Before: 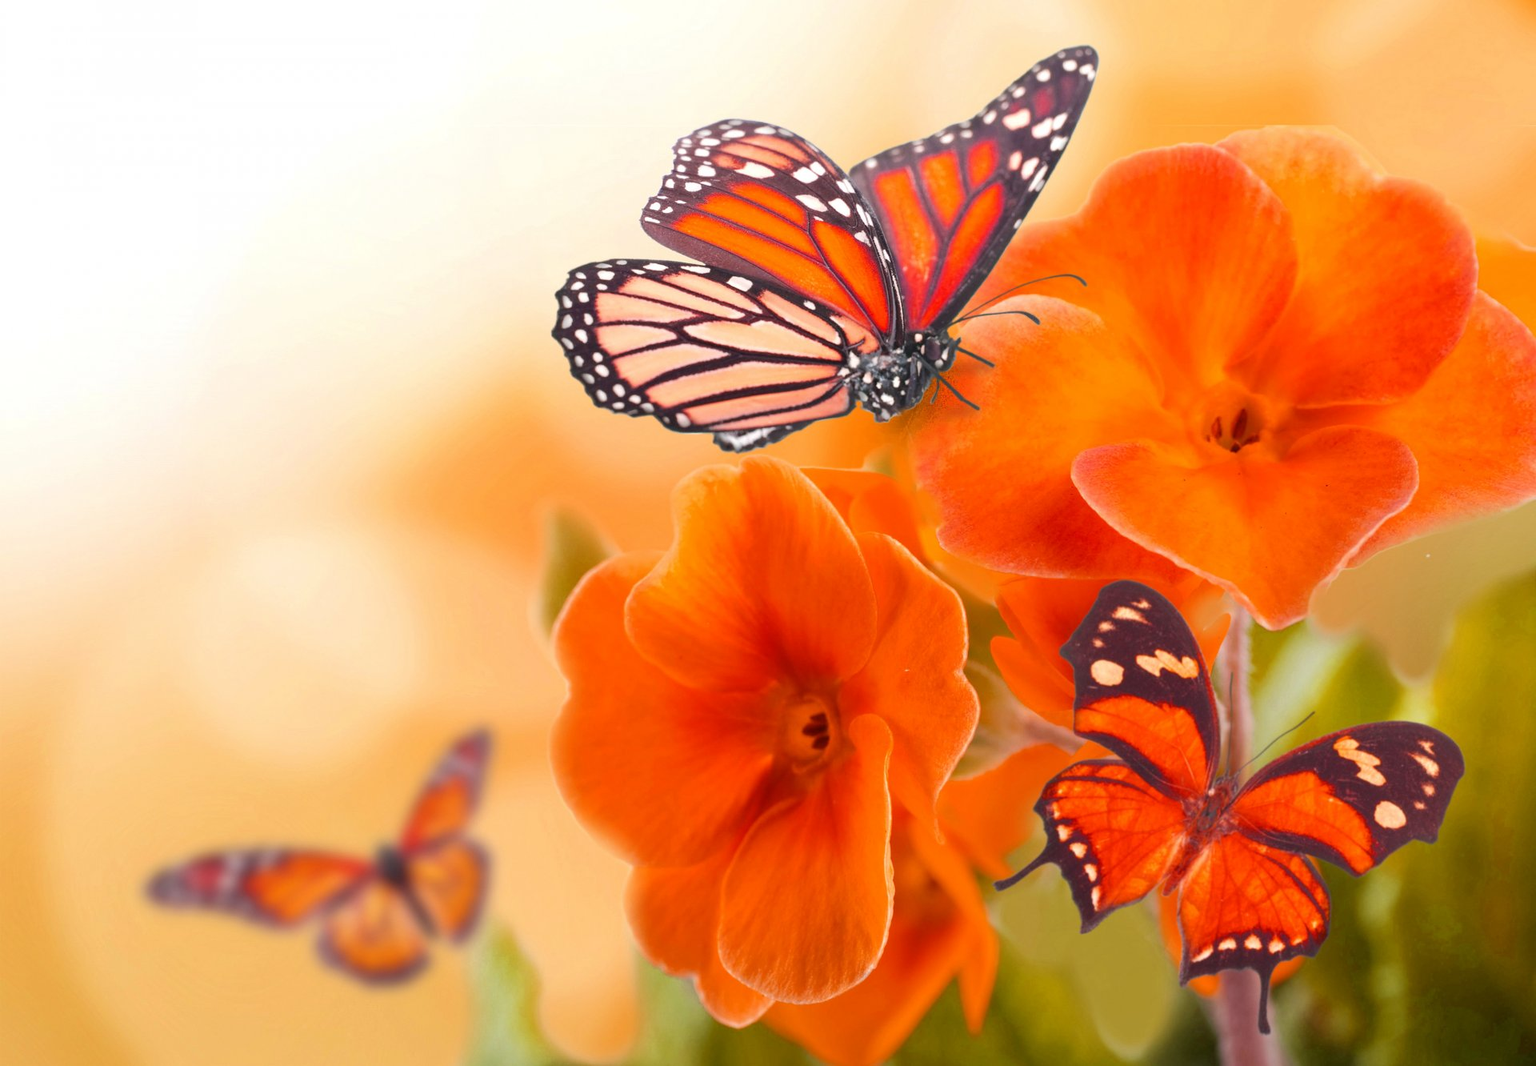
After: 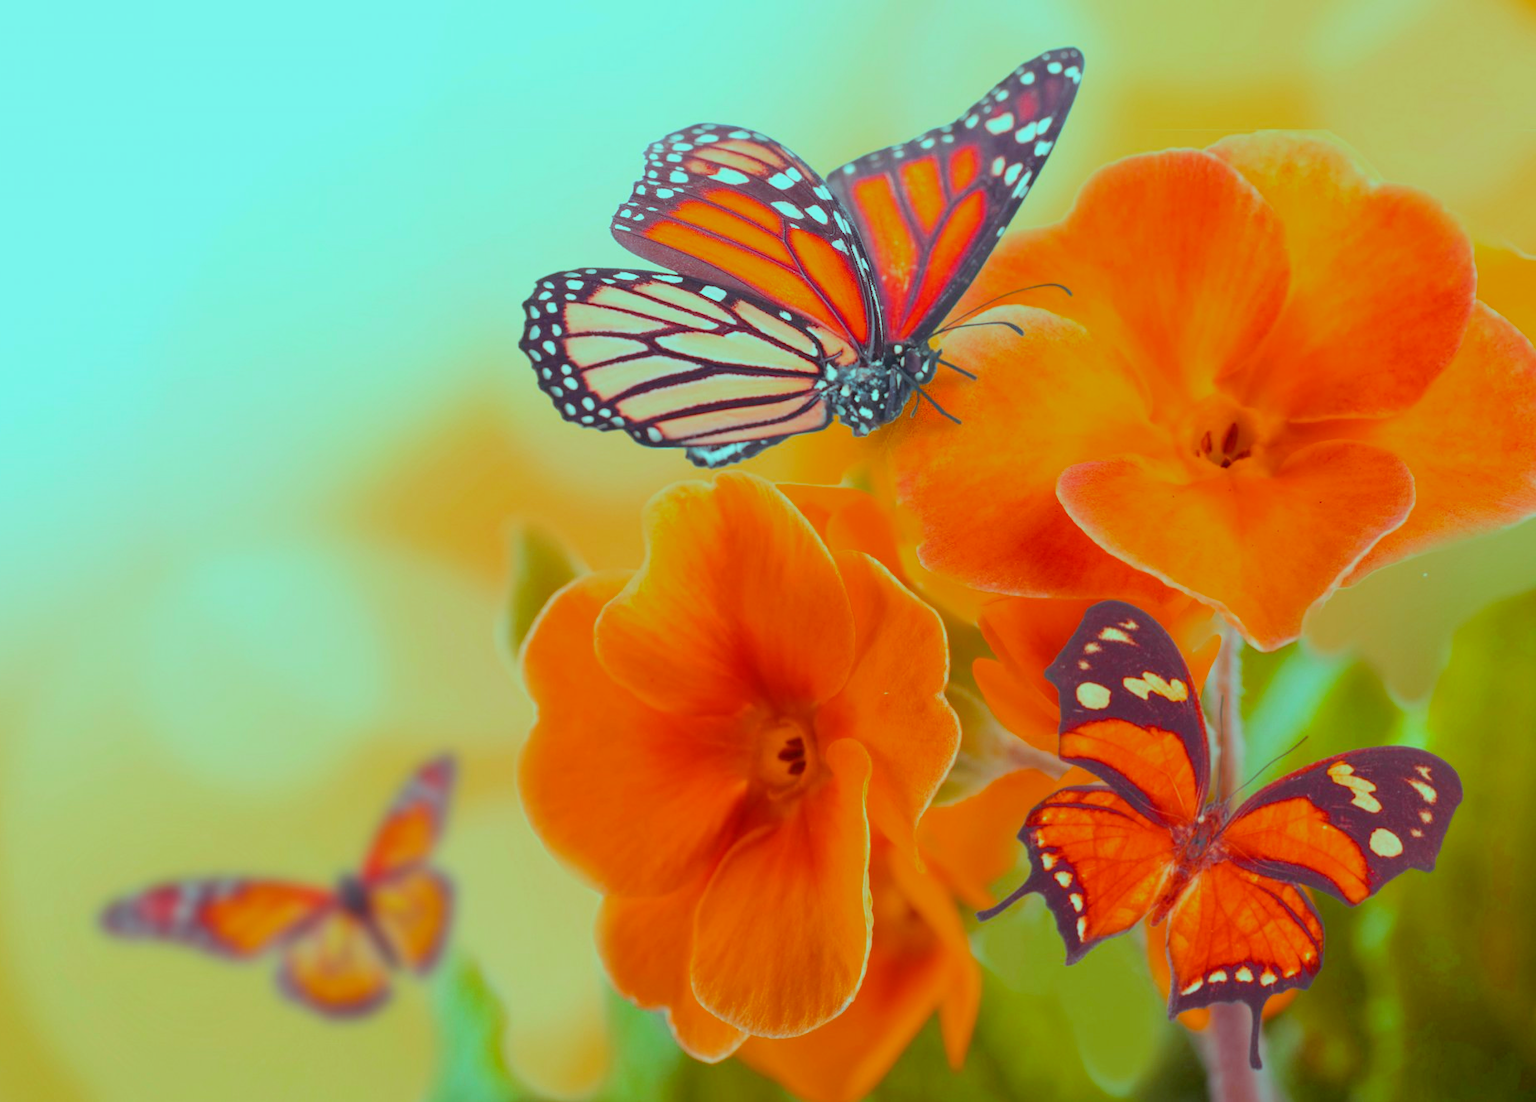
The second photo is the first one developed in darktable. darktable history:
color balance rgb: power › chroma 0.987%, power › hue 254.61°, highlights gain › chroma 7.492%, highlights gain › hue 186.41°, perceptual saturation grading › global saturation 19.048%, contrast -19.354%
crop and rotate: left 3.325%
